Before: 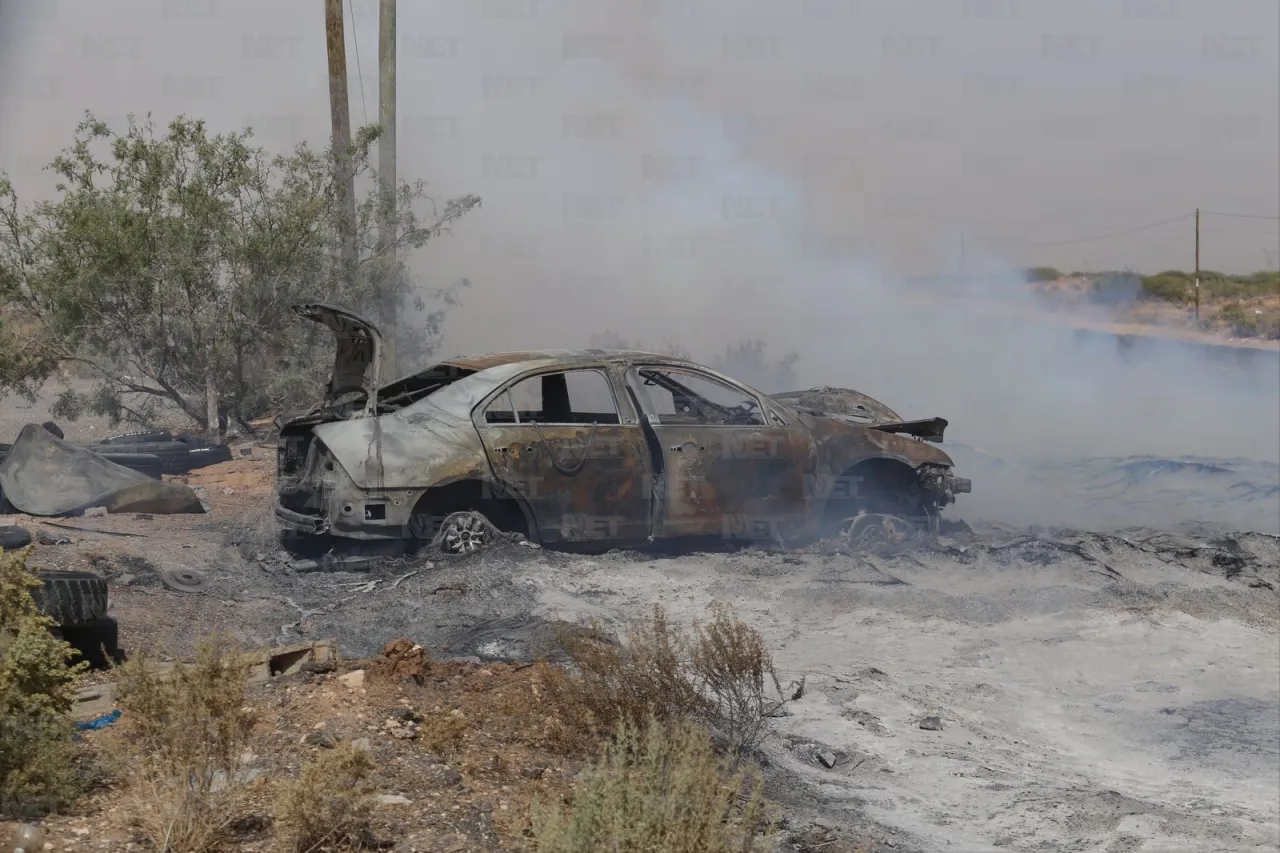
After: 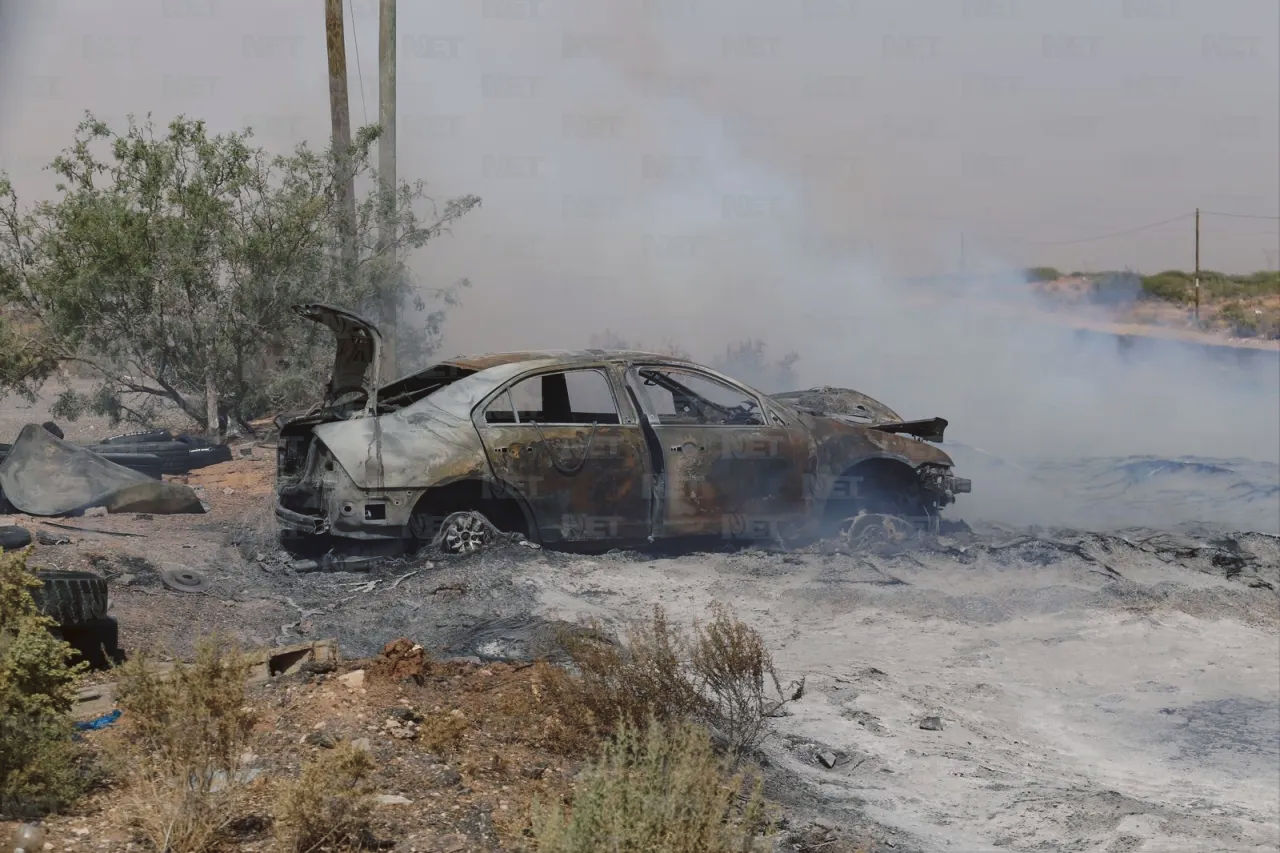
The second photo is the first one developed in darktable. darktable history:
tone curve: curves: ch0 [(0, 0) (0.003, 0.005) (0.011, 0.021) (0.025, 0.042) (0.044, 0.065) (0.069, 0.074) (0.1, 0.092) (0.136, 0.123) (0.177, 0.159) (0.224, 0.2) (0.277, 0.252) (0.335, 0.32) (0.399, 0.392) (0.468, 0.468) (0.543, 0.549) (0.623, 0.638) (0.709, 0.721) (0.801, 0.812) (0.898, 0.896) (1, 1)], preserve colors none
color look up table: target L [97.21, 92.31, 94.37, 88.45, 86.28, 72.46, 69.42, 61.18, 50.34, 38.97, 32.94, 200.19, 88.16, 82.99, 76.29, 66.58, 67.31, 59.9, 60.14, 47.83, 46.61, 46.14, 43.94, 34.7, 34.5, 30.17, 17.64, 83.46, 74.24, 68.69, 61.18, 59.61, 56.91, 55.38, 50.94, 47.07, 42.44, 41.63, 39.68, 30.72, 32.1, 24.43, 16.12, 5.982, 83.79, 75.65, 54.77, 47.82, 3.566], target a [-7.372, -36.21, -8.393, -73.01, -50.06, -62.02, -38.58, -10.75, -44.65, -26.19, -21.75, 0, -2.804, 4.733, 26, 37.84, 13.81, 65.65, 14.05, 68.79, 36.92, 45.09, 0.951, 33.69, 51.08, 4.382, 18.45, 7.823, 39.46, -2.734, 58.93, 78.63, 30.52, 81.22, 12.17, 16.98, 69.88, 33.32, 58.88, 10.24, 54.86, 36.11, 22.23, 29.44, -21.87, -32.37, -9.029, -11.33, -2.221], target b [20.84, 83.95, 60.73, 38.49, 2.506, 64.42, 24.25, 14.69, 42.96, 0.863, 23.85, 0, 84.72, 10.33, 30.66, 62.51, 43.74, 10.76, 55.57, 55.46, 18.83, 52.79, 44.47, 39.51, 29.22, 13.36, 27.14, -23.41, -7.863, -45.64, -36.71, -52.48, -26.45, -10.31, -76.17, -4.156, -82.06, -91.54, -8.916, -29.83, -54.21, -37.73, -44.04, -5.747, -7.808, -31.32, -13.41, -36.23, -0.151], num patches 49
